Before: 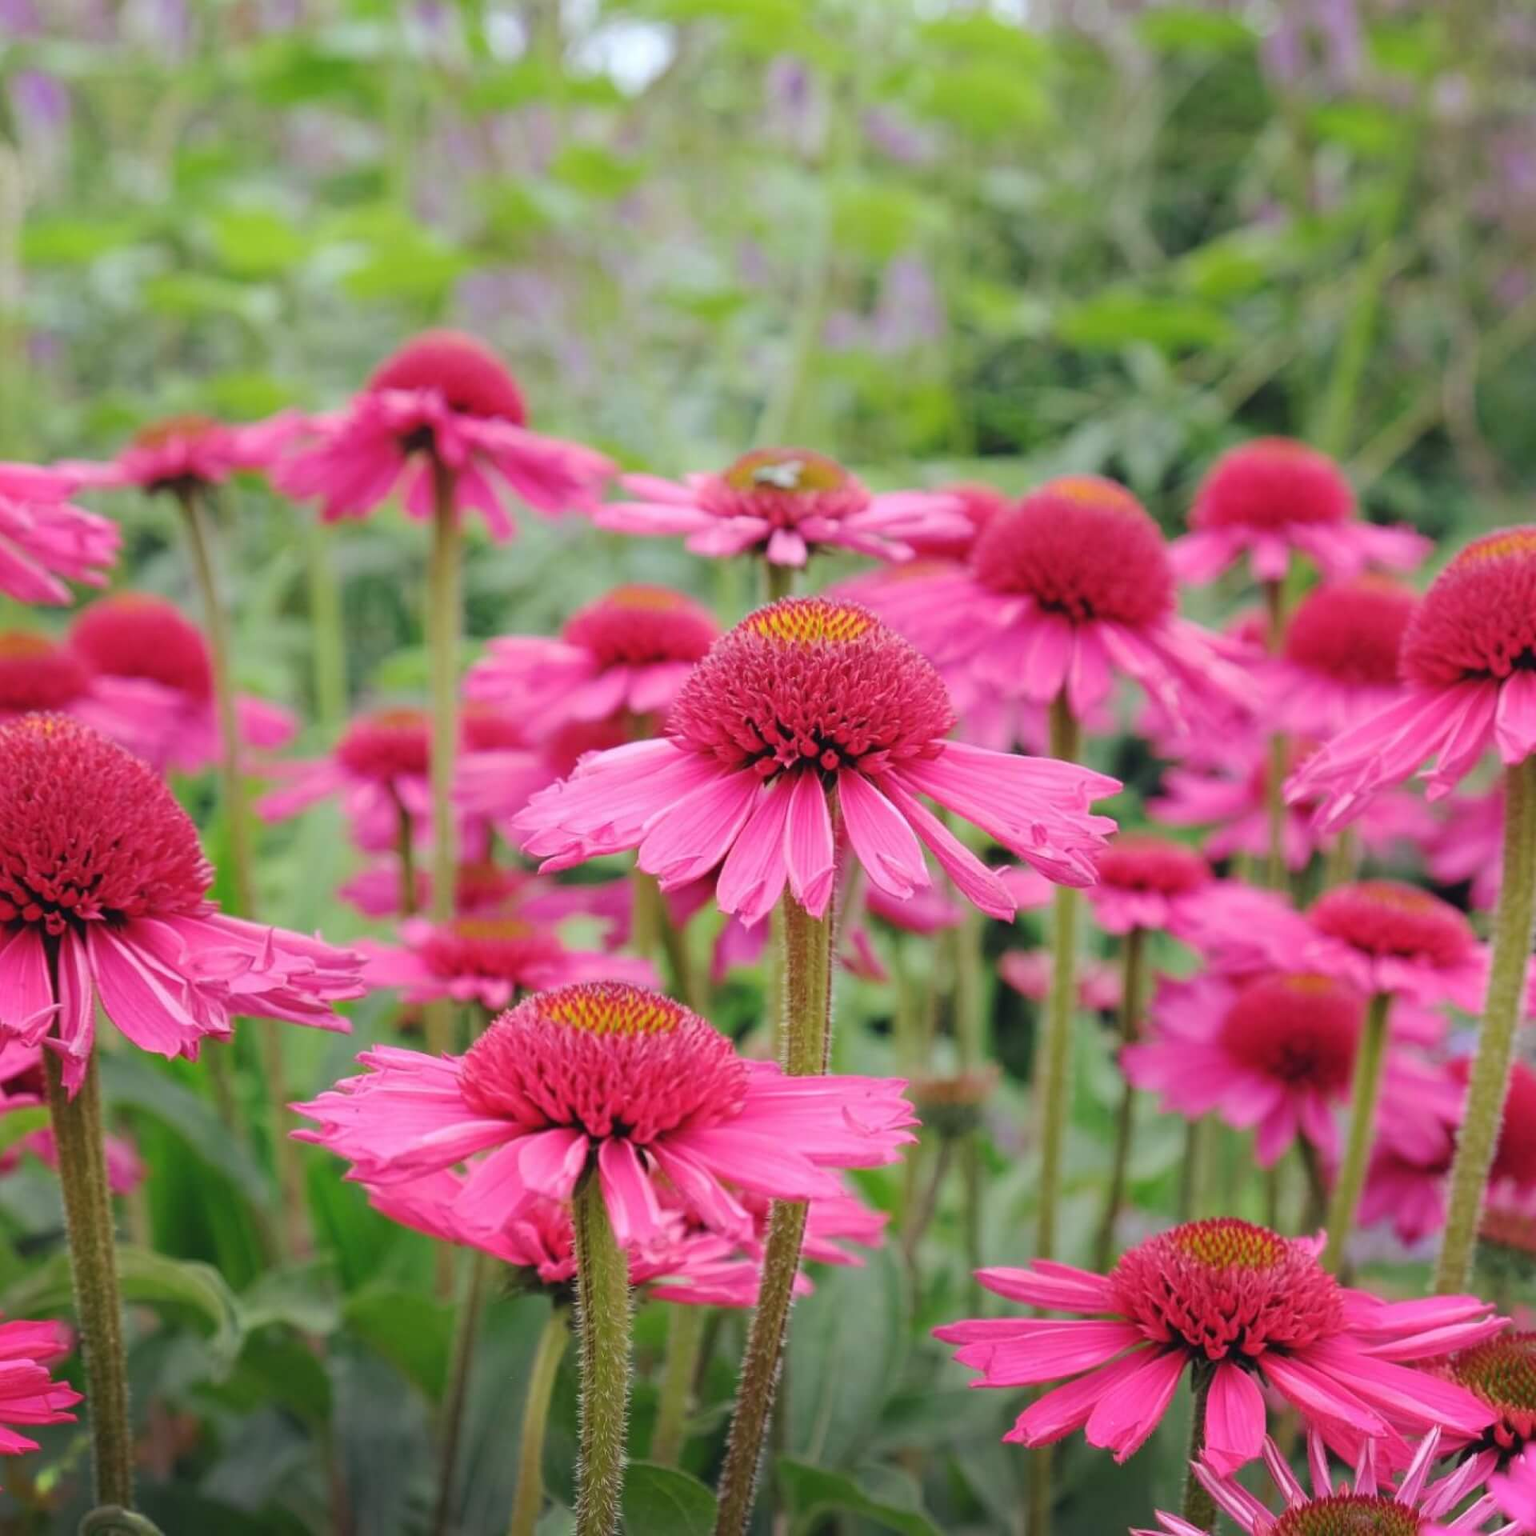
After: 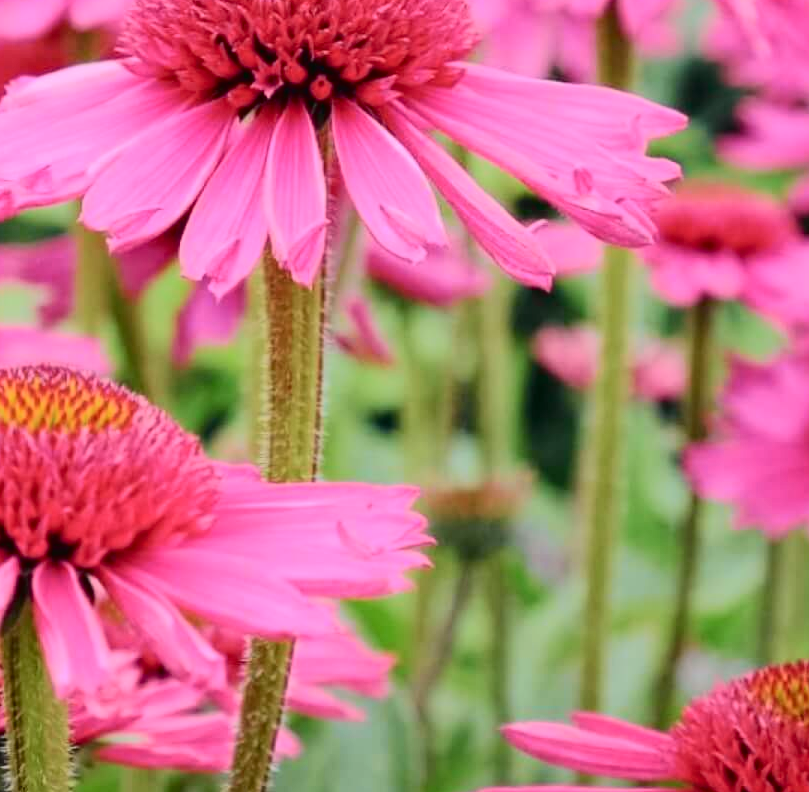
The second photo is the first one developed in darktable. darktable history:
tone curve: curves: ch0 [(0, 0.017) (0.091, 0.04) (0.296, 0.276) (0.439, 0.482) (0.64, 0.729) (0.785, 0.817) (0.995, 0.917)]; ch1 [(0, 0) (0.384, 0.365) (0.463, 0.447) (0.486, 0.474) (0.503, 0.497) (0.526, 0.52) (0.555, 0.564) (0.578, 0.589) (0.638, 0.66) (0.766, 0.773) (1, 1)]; ch2 [(0, 0) (0.374, 0.344) (0.446, 0.443) (0.501, 0.509) (0.528, 0.522) (0.569, 0.593) (0.61, 0.646) (0.666, 0.688) (1, 1)], color space Lab, independent channels, preserve colors none
crop: left 37.299%, top 44.947%, right 20.534%, bottom 13.777%
